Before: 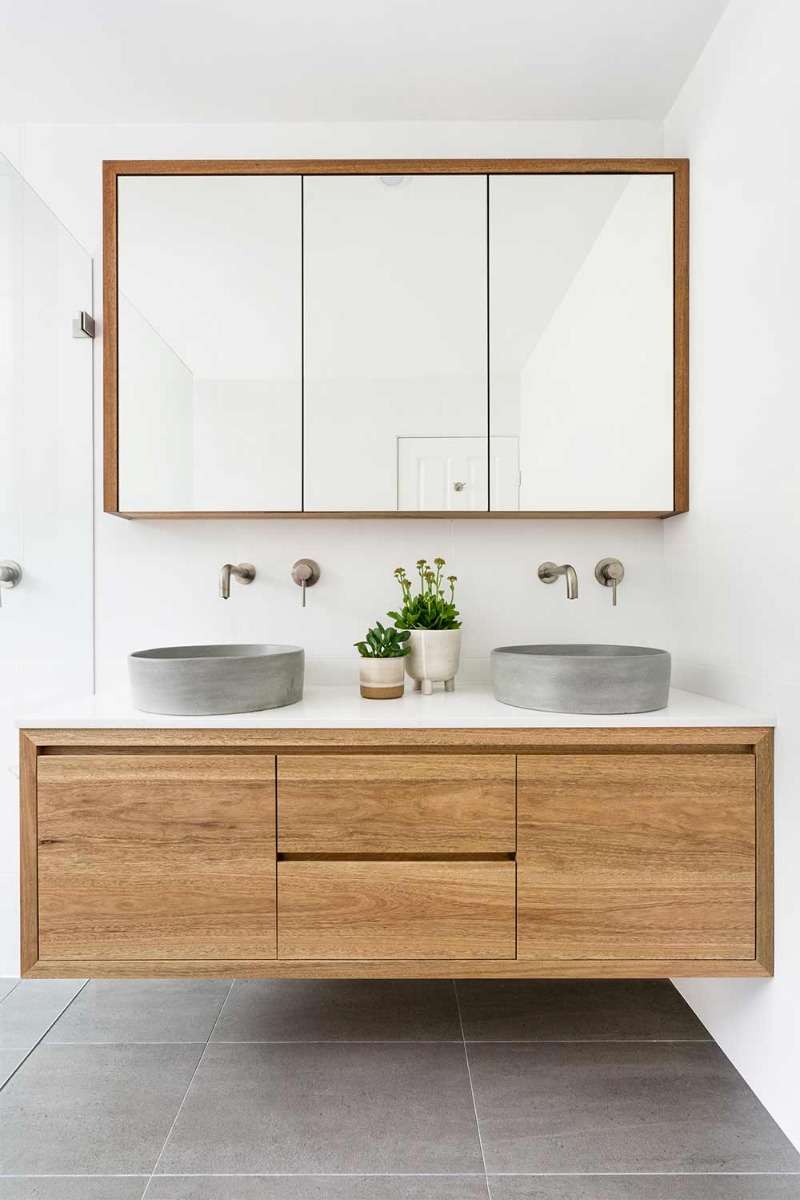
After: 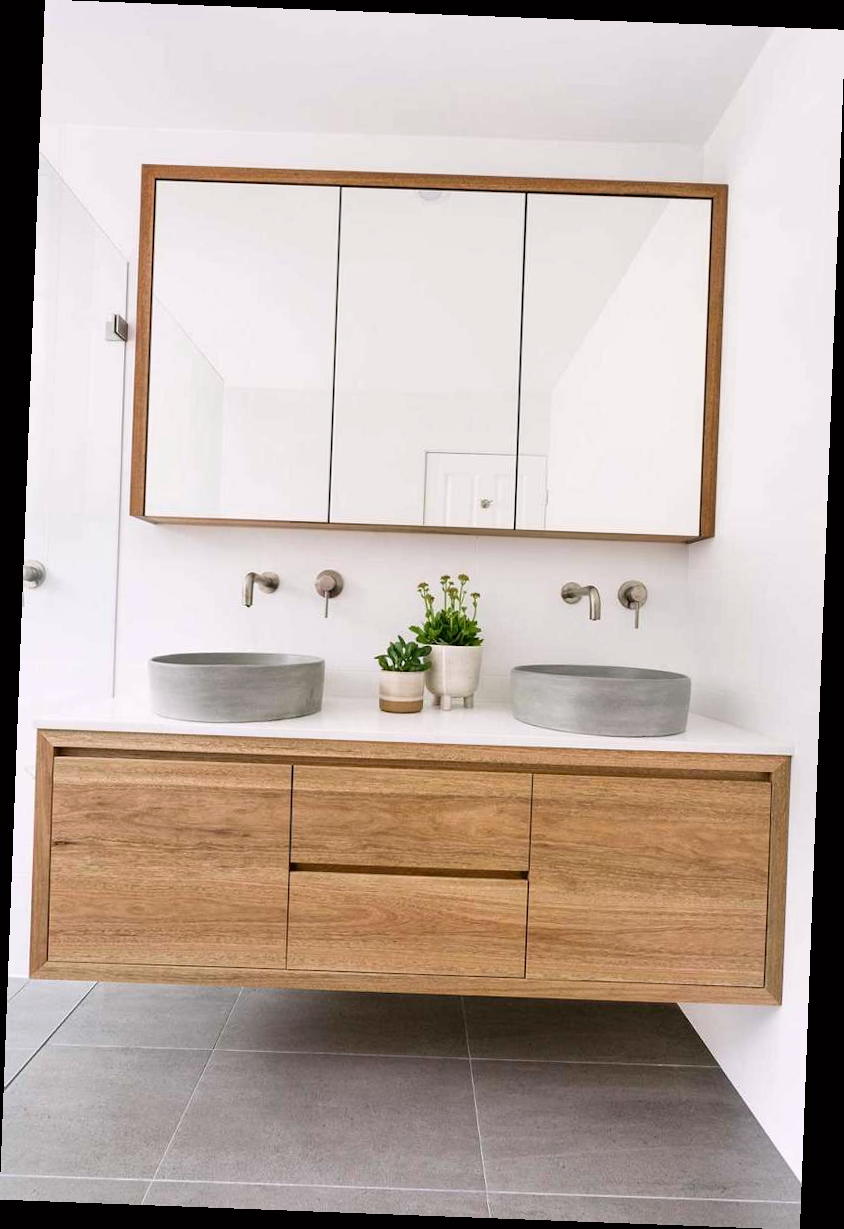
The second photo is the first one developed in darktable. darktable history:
color correction: highlights a* 3.12, highlights b* -1.55, shadows a* -0.101, shadows b* 2.52, saturation 0.98
rotate and perspective: rotation 2.17°, automatic cropping off
